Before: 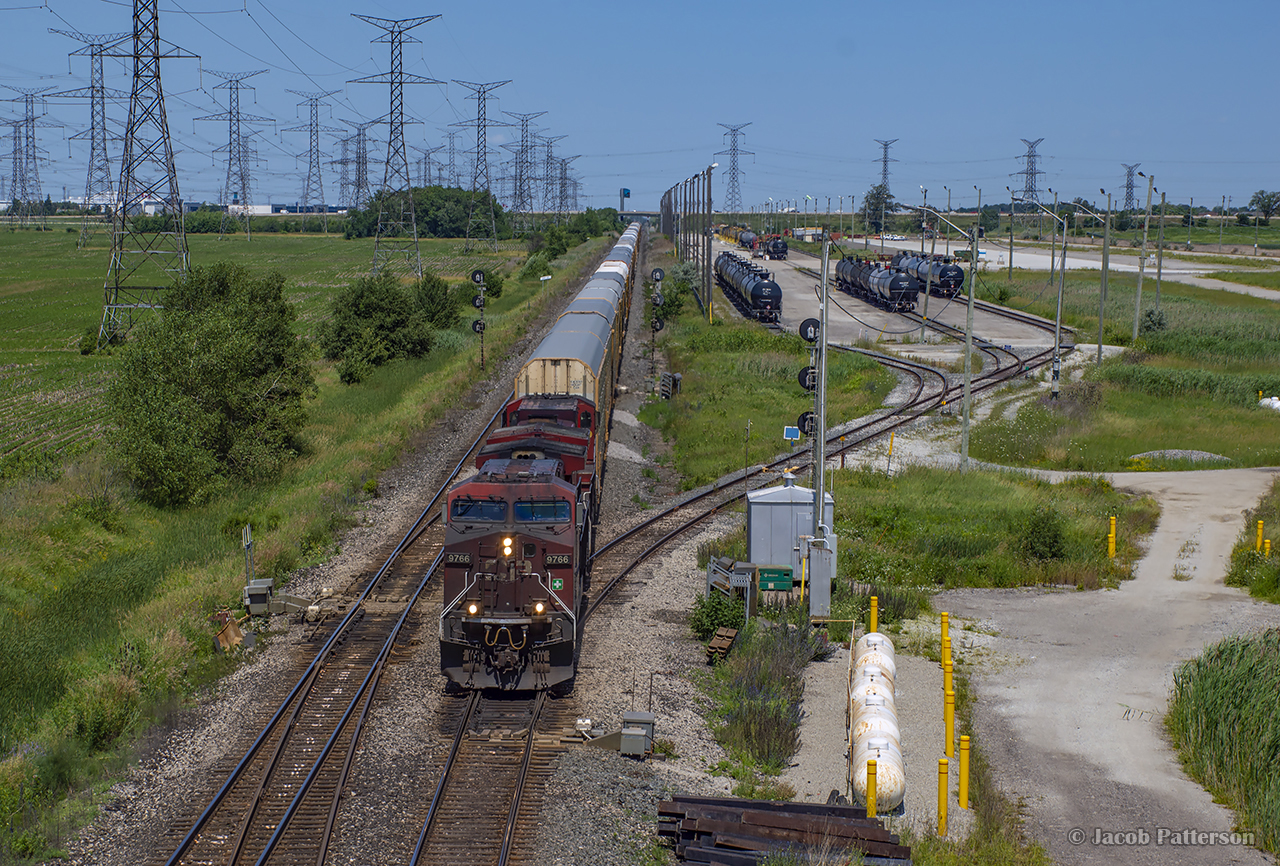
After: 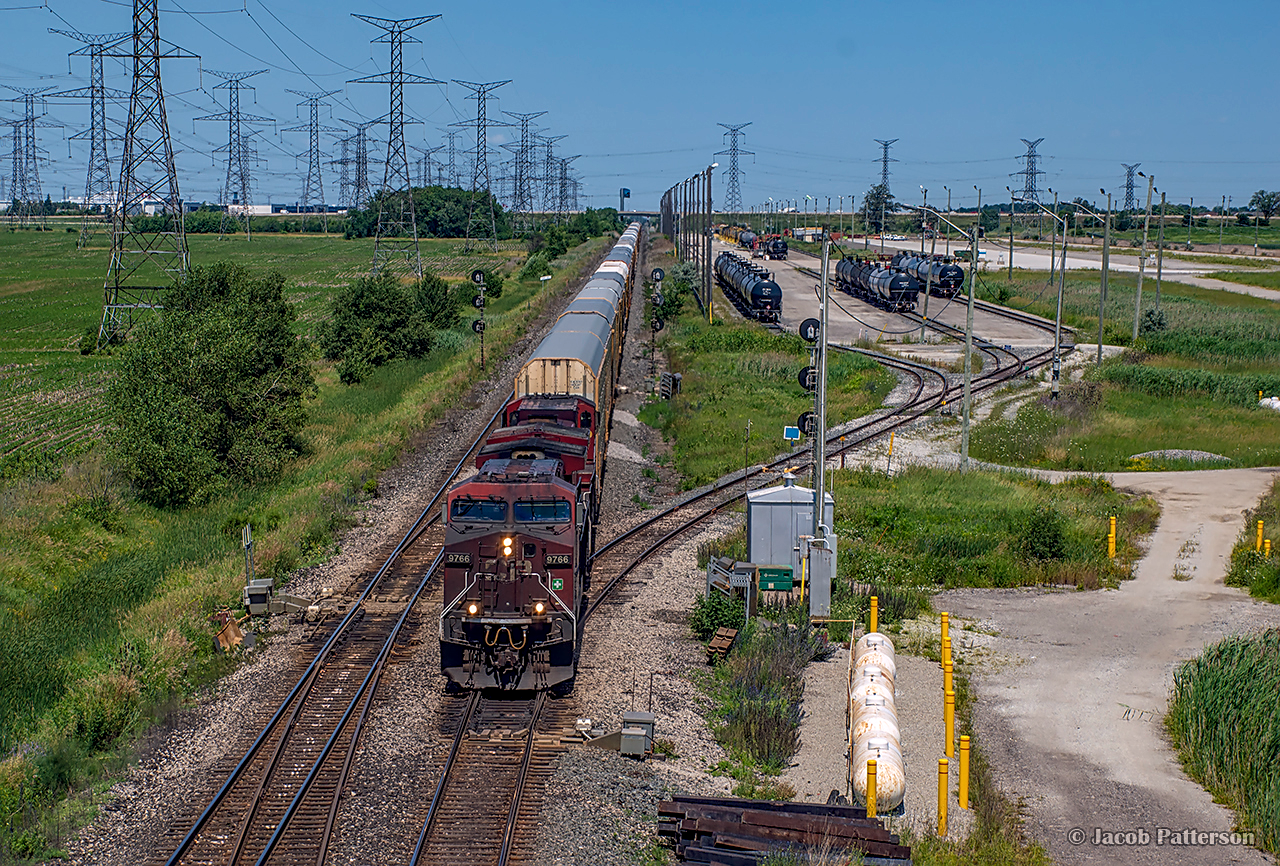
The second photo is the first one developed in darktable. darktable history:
local contrast: on, module defaults
color balance rgb: shadows lift › hue 87.51°, highlights gain › chroma 1.62%, highlights gain › hue 55.1°, global offset › chroma 0.06%, global offset › hue 253.66°, linear chroma grading › global chroma 0.5%
sharpen: on, module defaults
